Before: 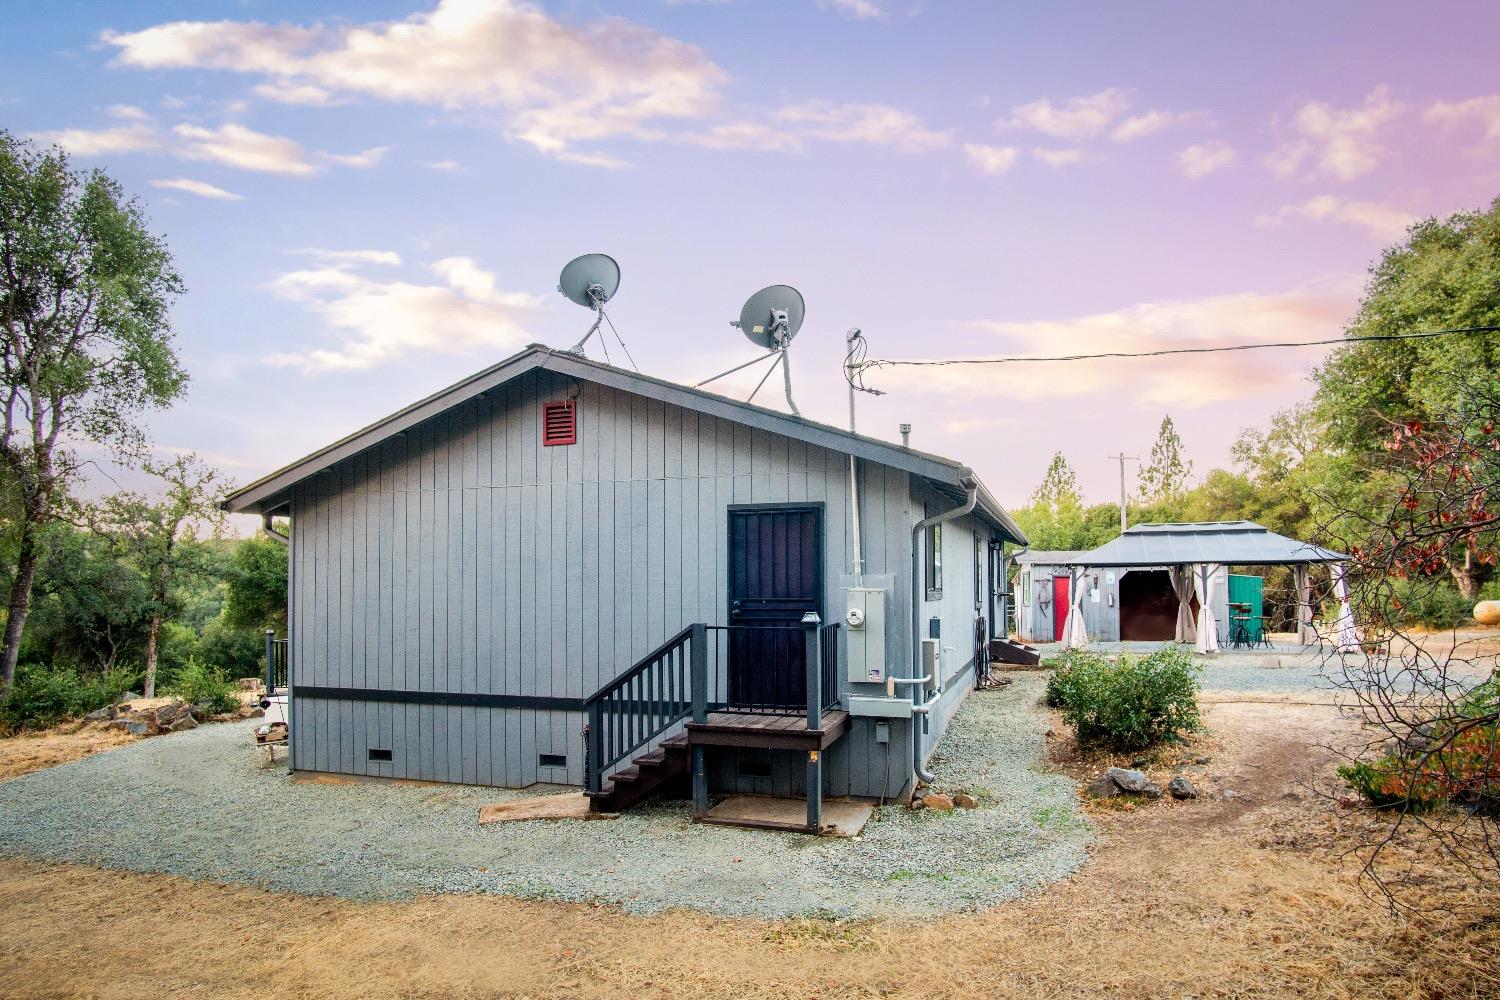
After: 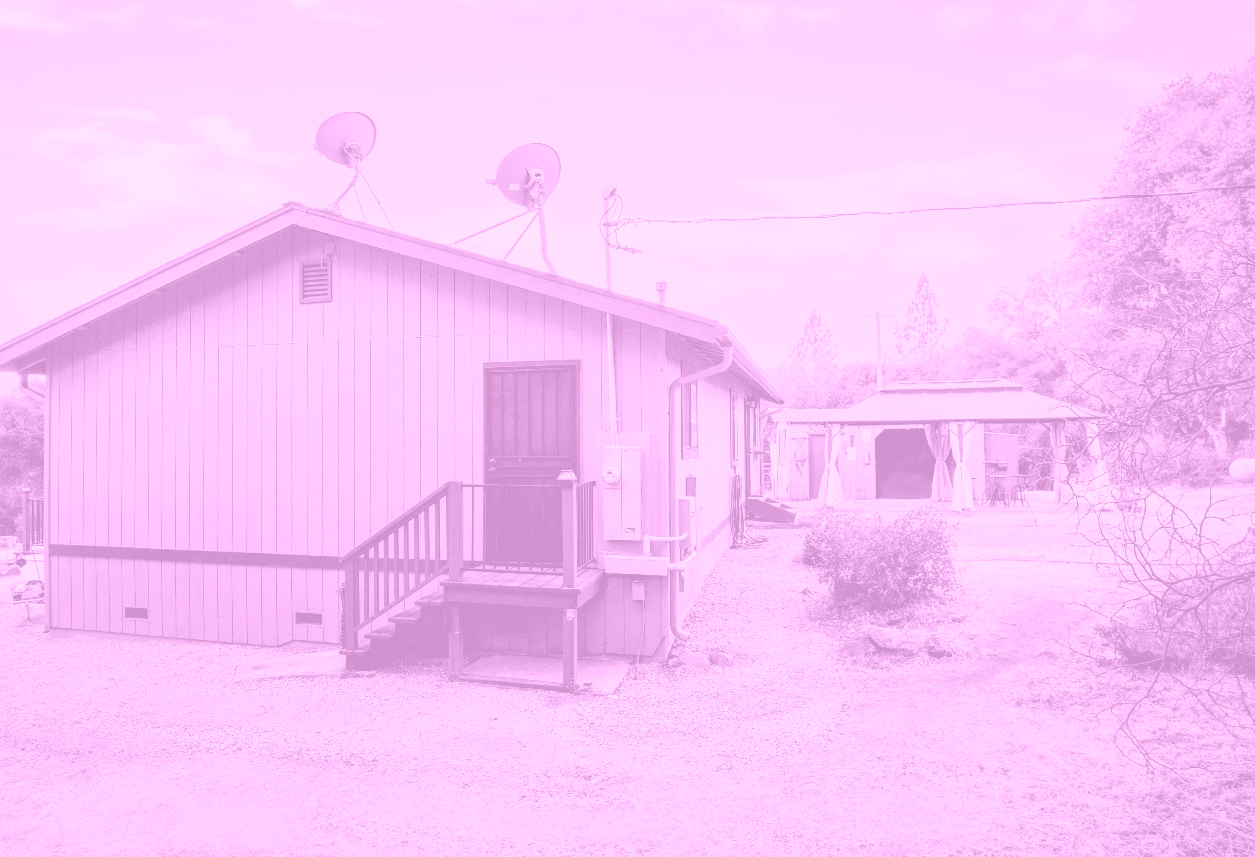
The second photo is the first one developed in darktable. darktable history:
haze removal: compatibility mode true, adaptive false
colorize: hue 331.2°, saturation 75%, source mix 30.28%, lightness 70.52%, version 1
color balance rgb: linear chroma grading › global chroma 15%, perceptual saturation grading › global saturation 30%
crop: left 16.315%, top 14.246%
